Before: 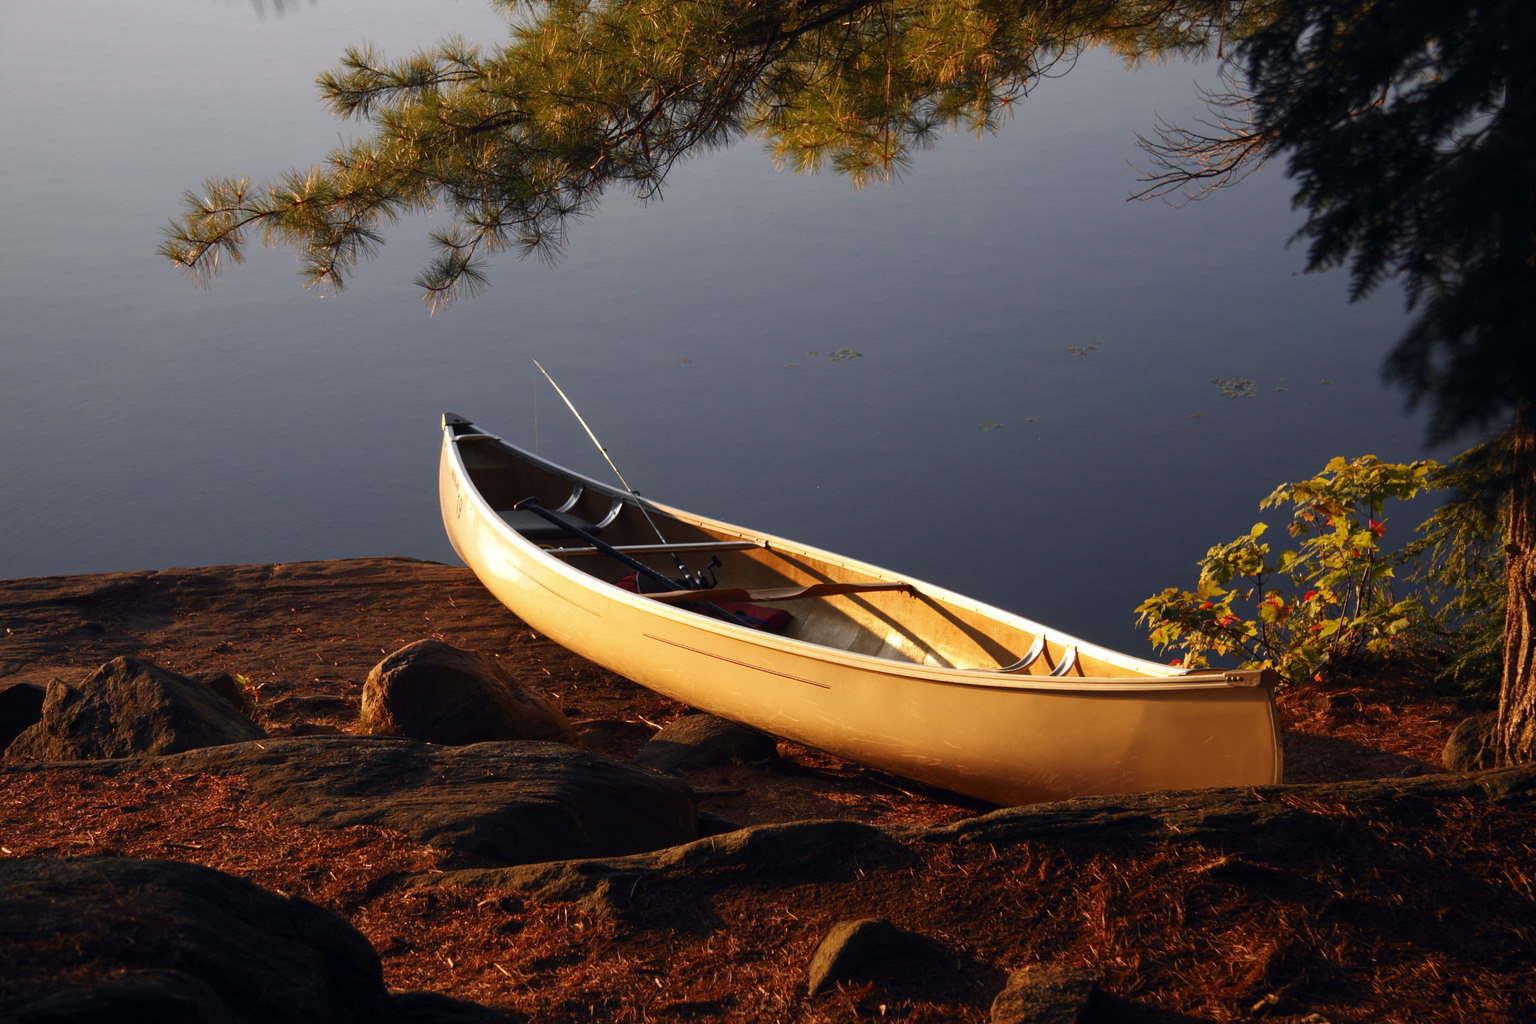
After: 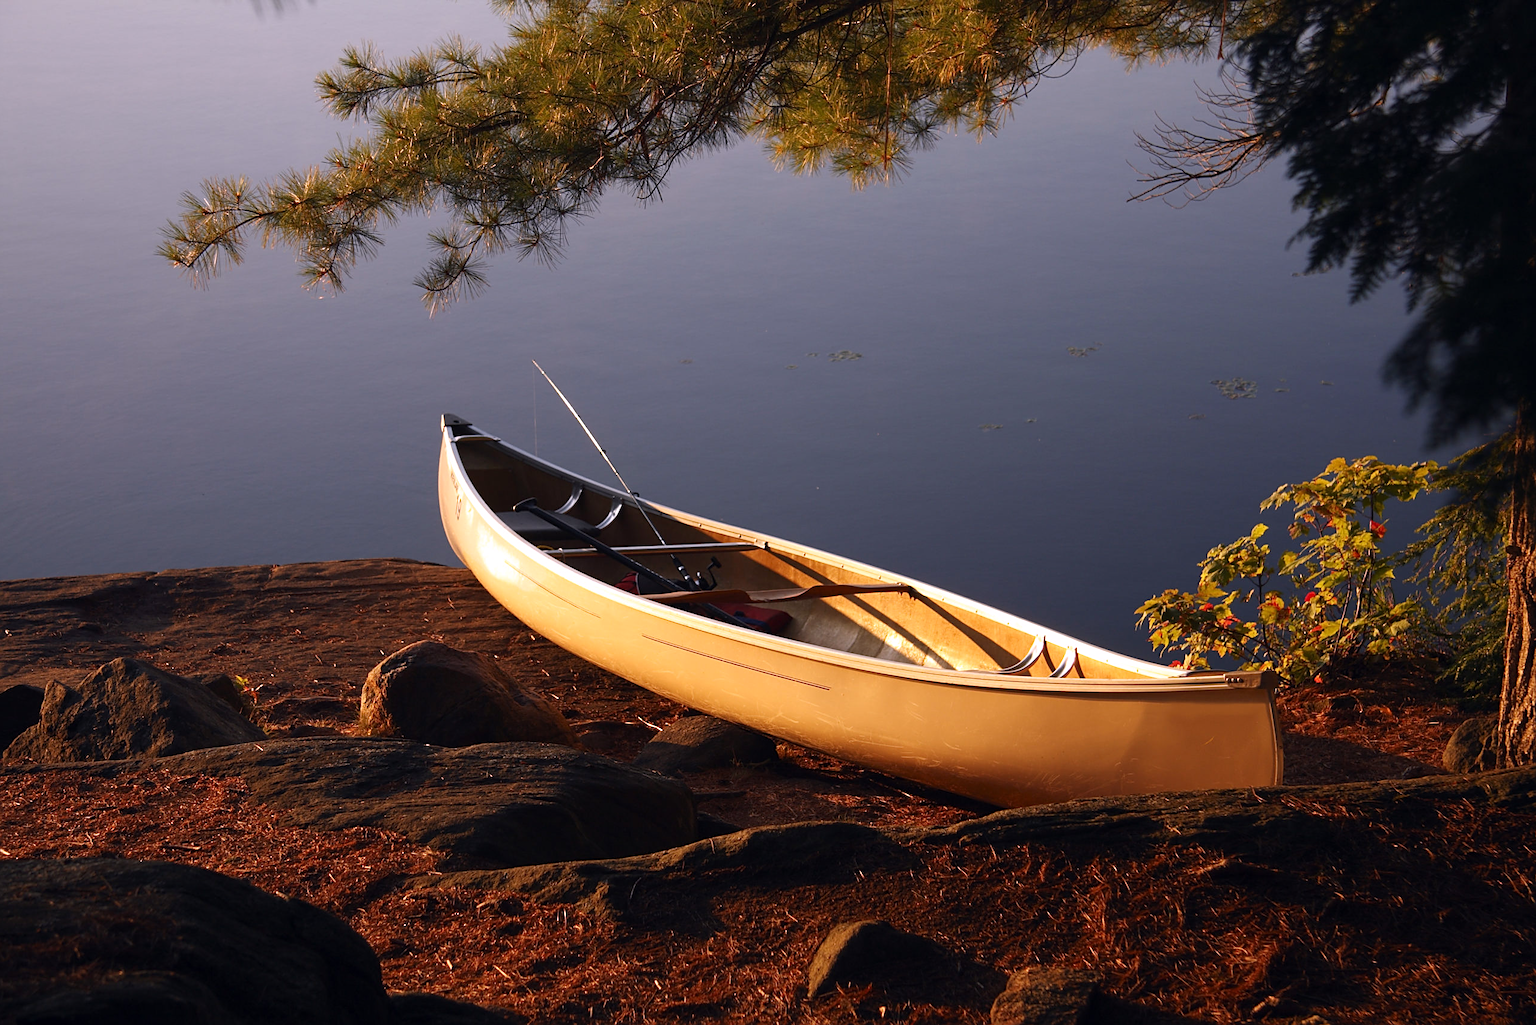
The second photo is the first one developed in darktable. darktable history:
sharpen: on, module defaults
crop and rotate: left 0.126%
white balance: red 1.05, blue 1.072
